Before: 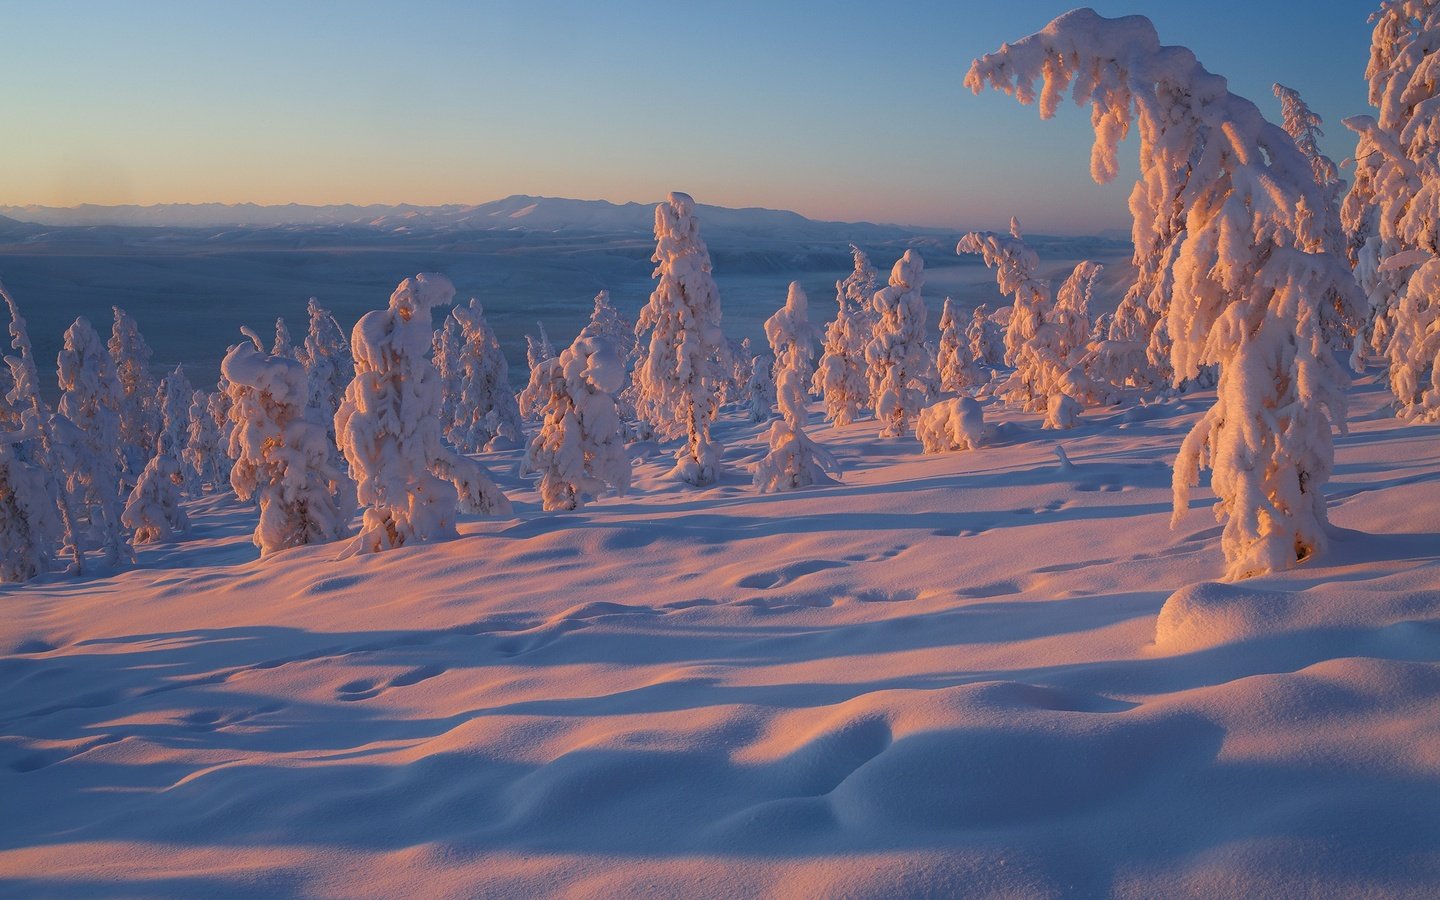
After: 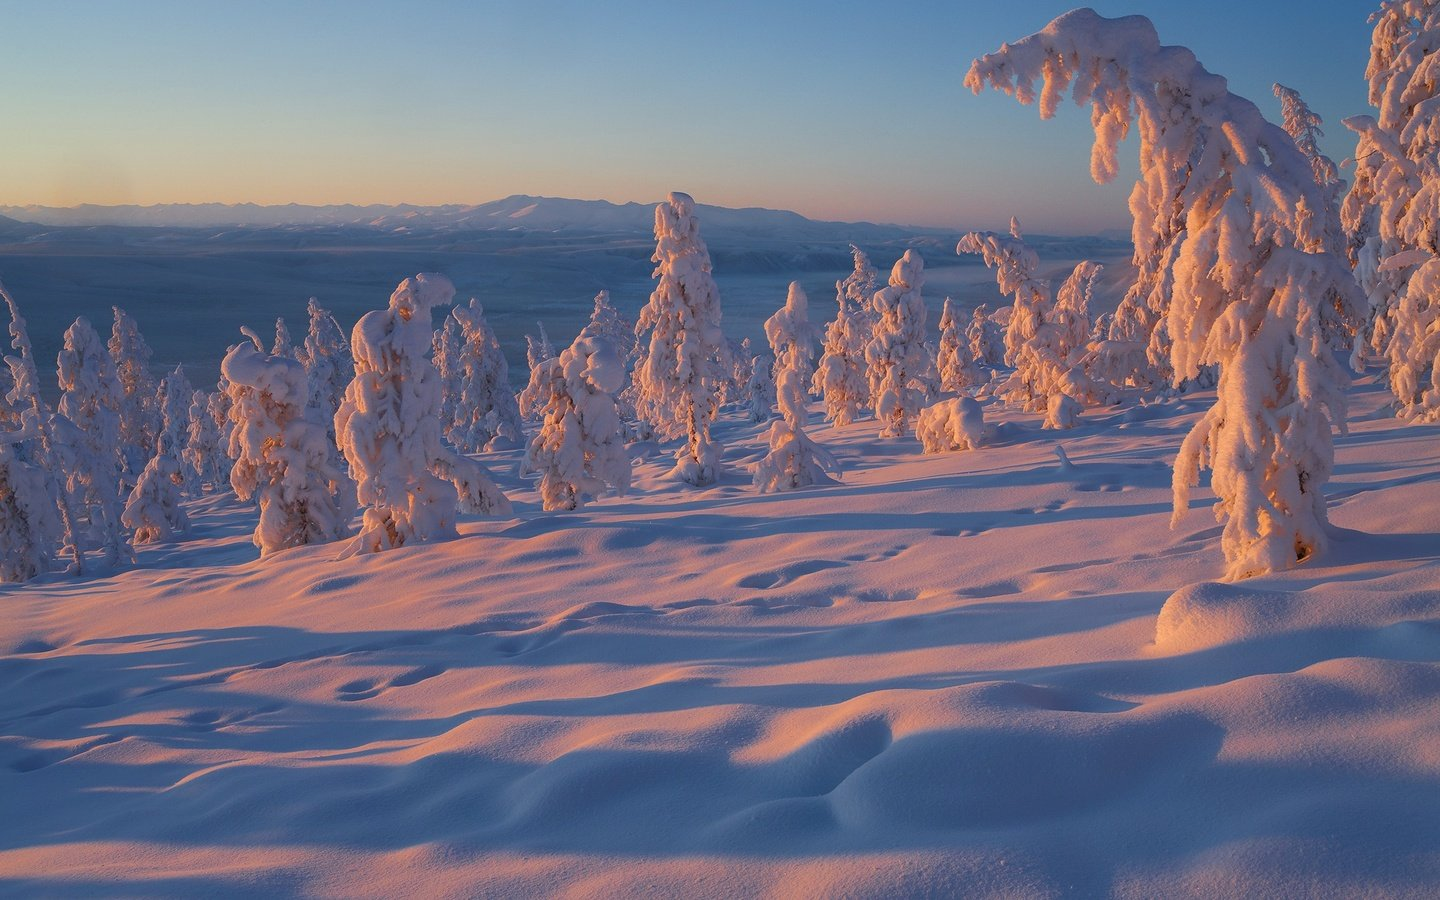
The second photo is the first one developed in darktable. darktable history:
shadows and highlights: shadows 49, highlights -41, soften with gaussian
tone equalizer: on, module defaults
